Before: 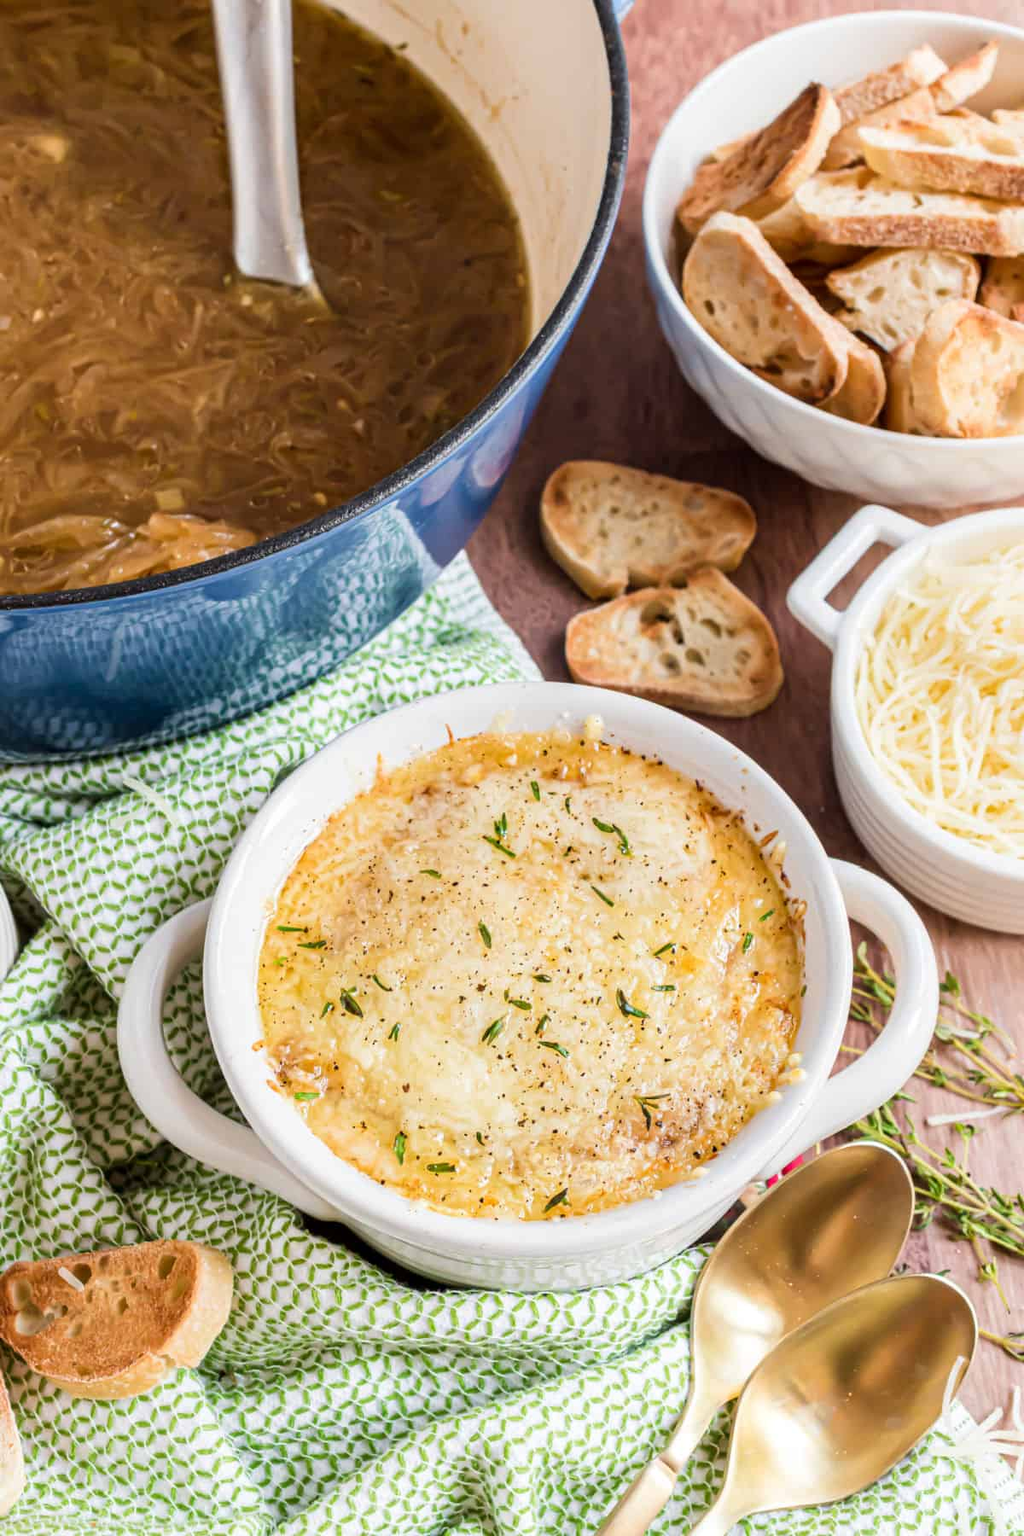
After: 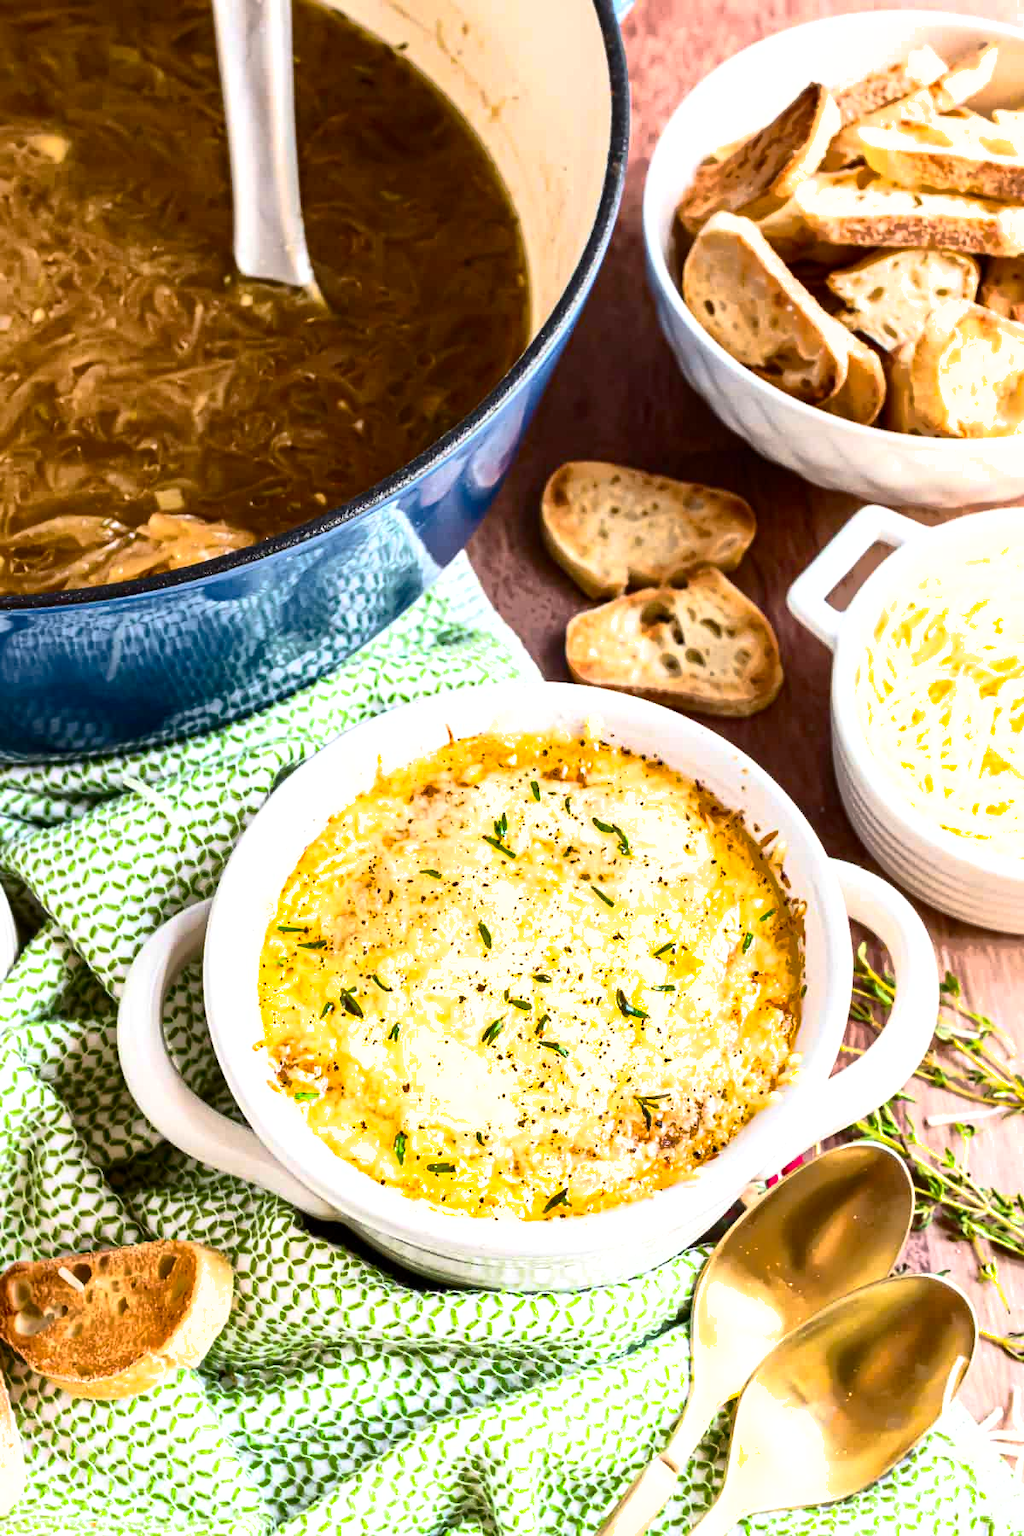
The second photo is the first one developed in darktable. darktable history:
shadows and highlights: shadows 39.59, highlights -59.95
color balance rgb: perceptual saturation grading › global saturation 20%, perceptual saturation grading › highlights -25.132%, perceptual saturation grading › shadows 25.318%, perceptual brilliance grading › global brilliance 15.291%, perceptual brilliance grading › shadows -35.153%
contrast brightness saturation: contrast 0.389, brightness 0.112
